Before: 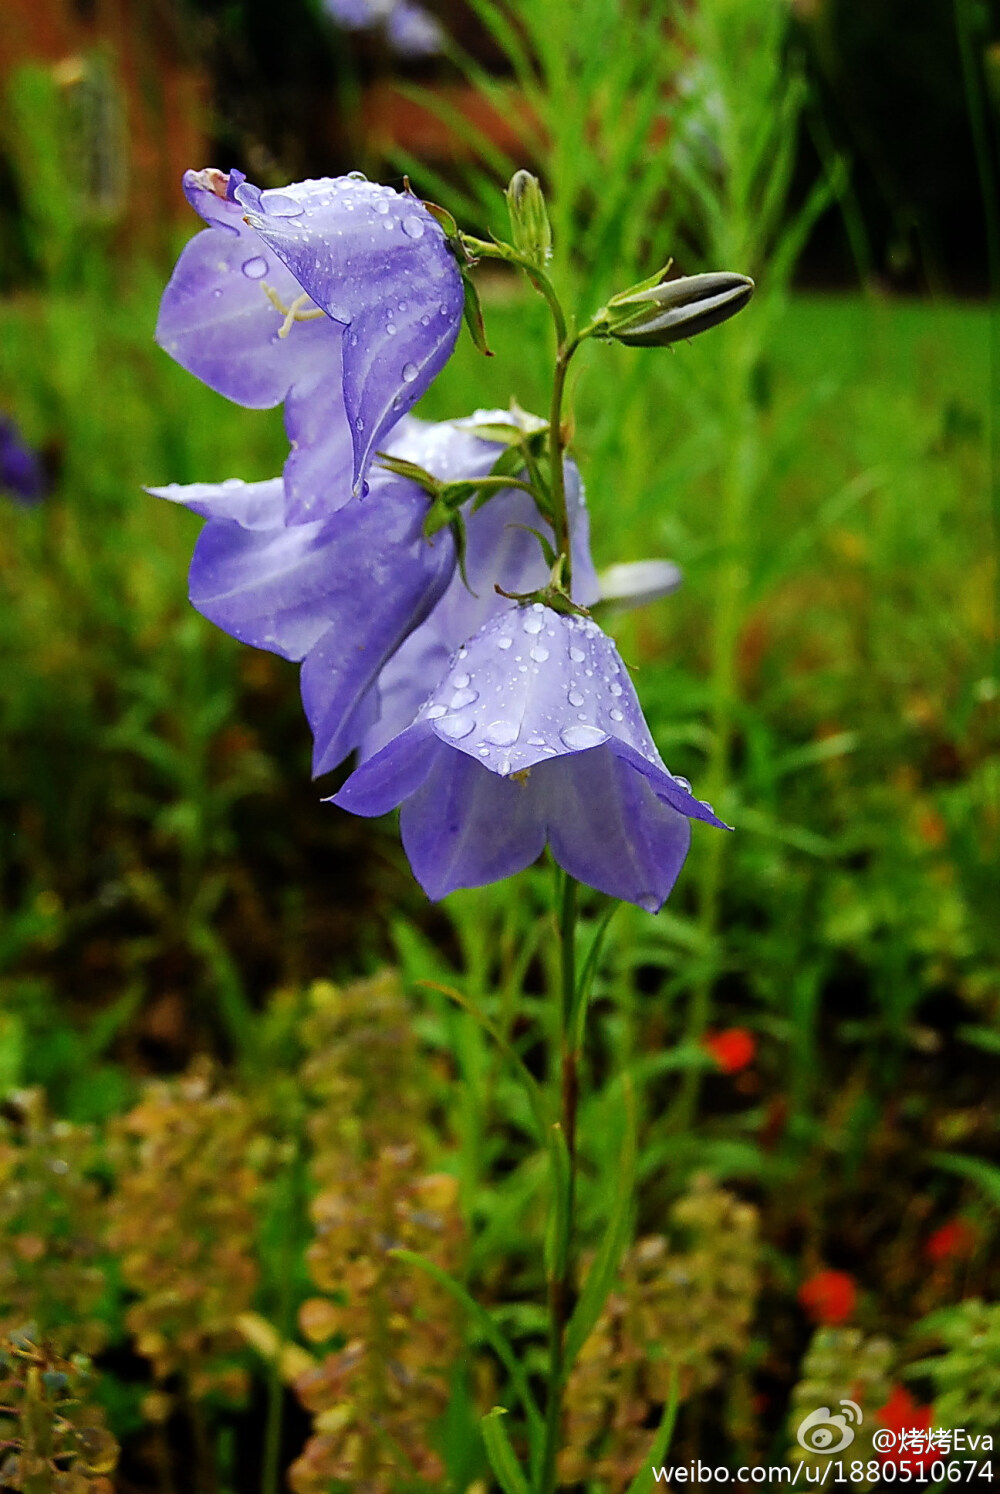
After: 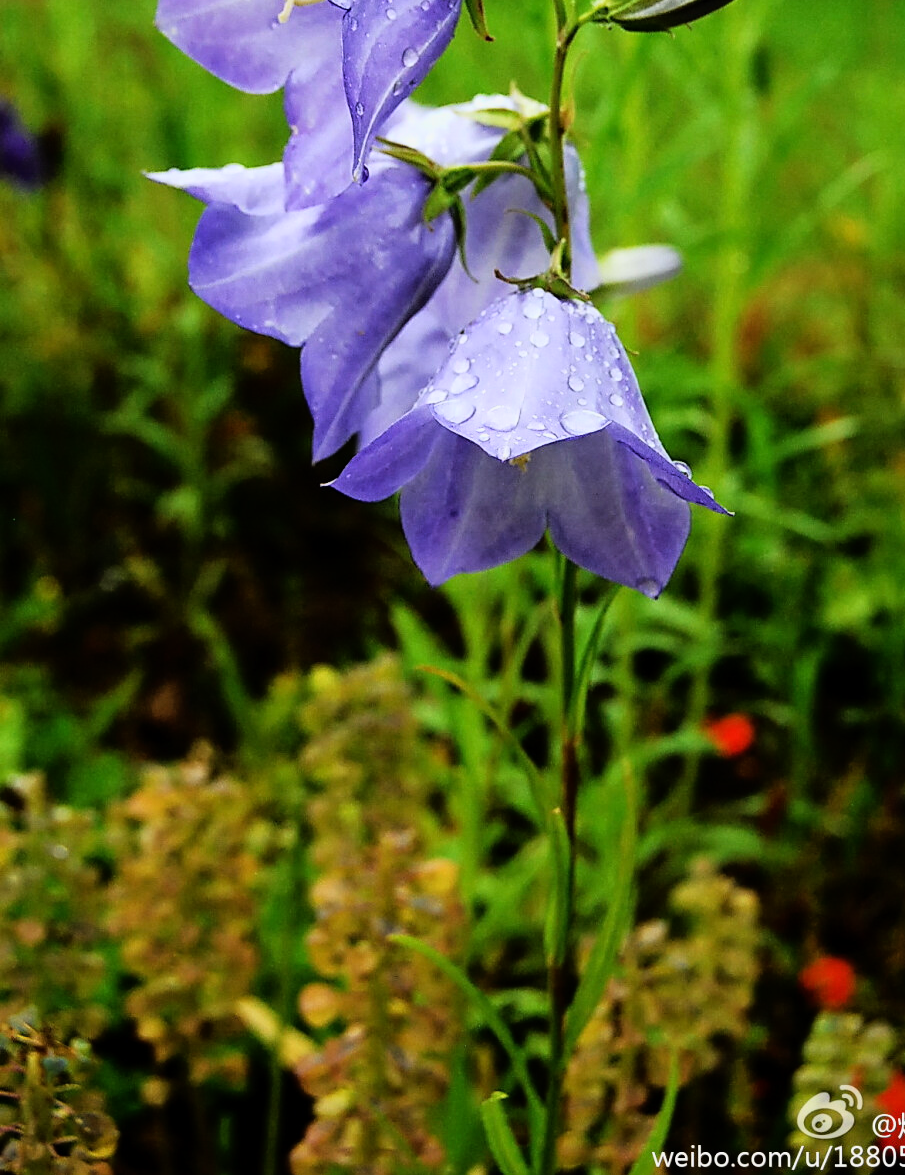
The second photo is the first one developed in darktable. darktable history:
exposure: black level correction 0, exposure -0.86 EV, compensate exposure bias true, compensate highlight preservation false
base curve: curves: ch0 [(0, 0) (0.012, 0.01) (0.073, 0.168) (0.31, 0.711) (0.645, 0.957) (1, 1)]
crop: top 21.135%, right 9.436%, bottom 0.212%
